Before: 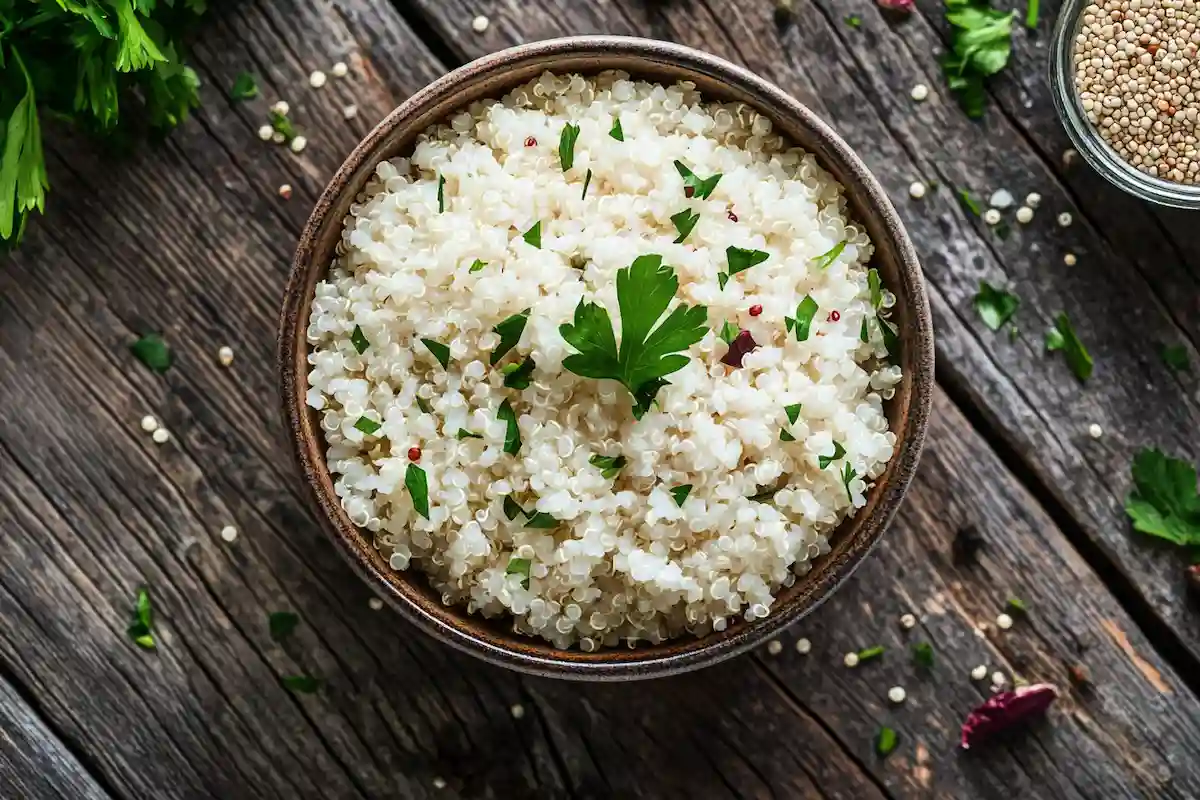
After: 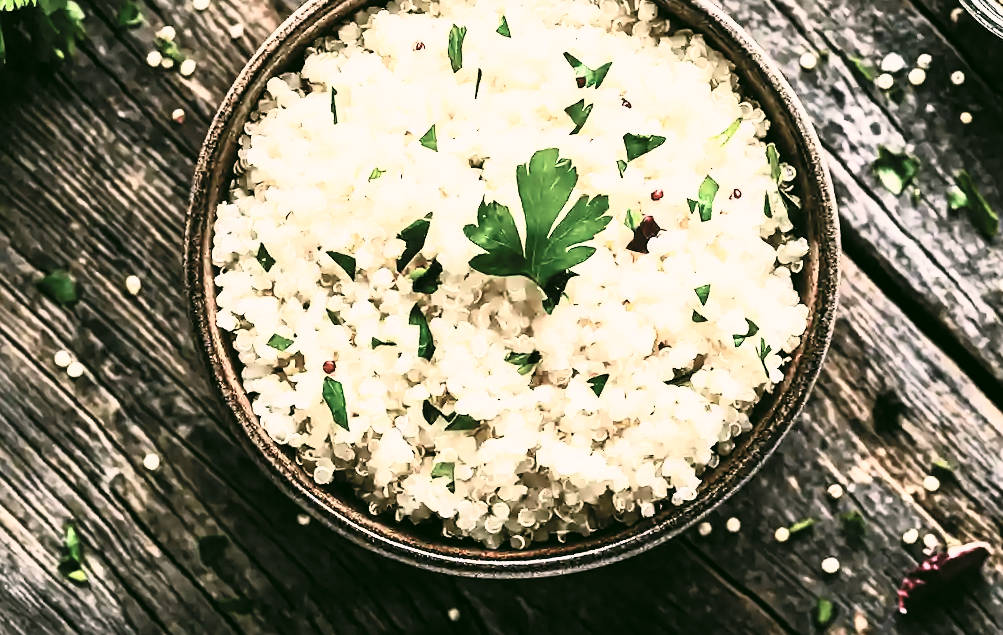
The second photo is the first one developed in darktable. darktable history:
sharpen: amount 0.2
rotate and perspective: rotation -4.86°, automatic cropping off
tone curve: curves: ch0 [(0, 0) (0.739, 0.837) (1, 1)]; ch1 [(0, 0) (0.226, 0.261) (0.383, 0.397) (0.462, 0.473) (0.498, 0.502) (0.521, 0.52) (0.578, 0.57) (1, 1)]; ch2 [(0, 0) (0.438, 0.456) (0.5, 0.5) (0.547, 0.557) (0.597, 0.58) (0.629, 0.603) (1, 1)], color space Lab, independent channels, preserve colors none
crop: left 9.712%, top 16.928%, right 10.845%, bottom 12.332%
contrast brightness saturation: contrast 0.43, brightness 0.56, saturation -0.19
color correction: highlights a* 4.02, highlights b* 4.98, shadows a* -7.55, shadows b* 4.98
sigmoid: contrast 1.81, skew -0.21, preserve hue 0%, red attenuation 0.1, red rotation 0.035, green attenuation 0.1, green rotation -0.017, blue attenuation 0.15, blue rotation -0.052, base primaries Rec2020
